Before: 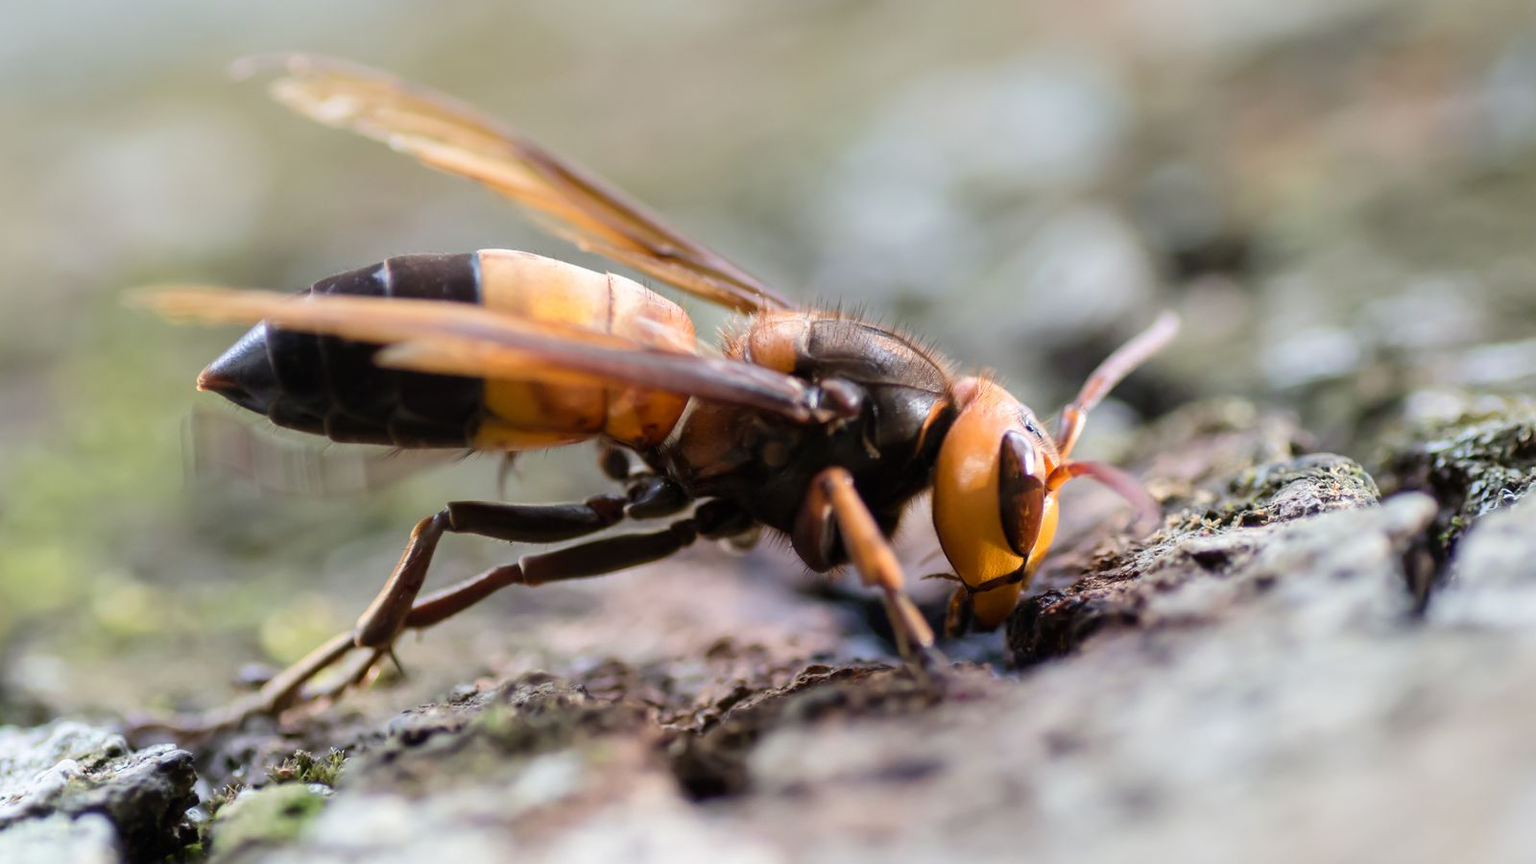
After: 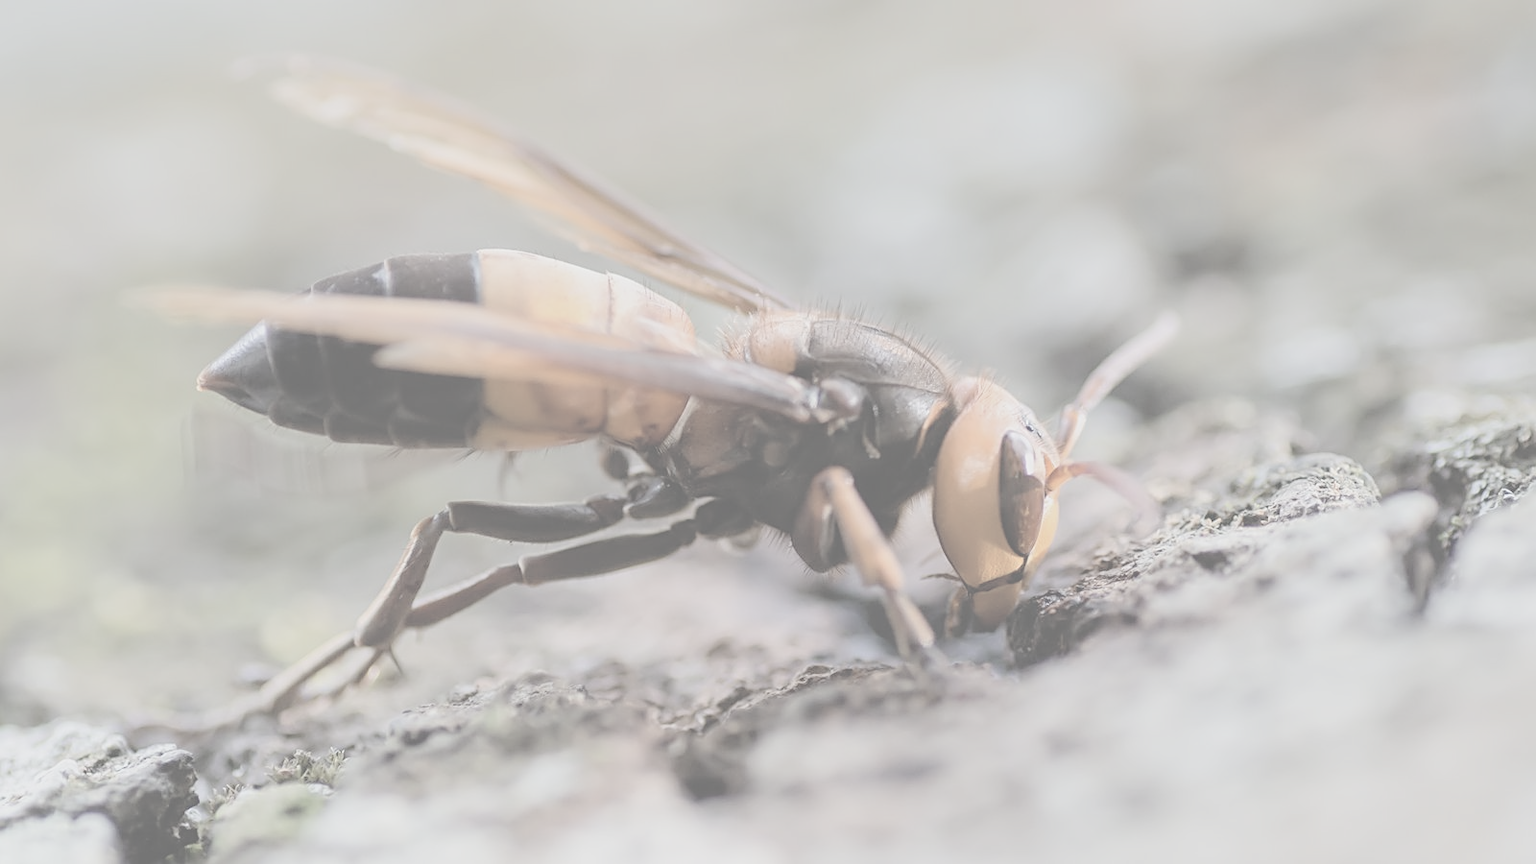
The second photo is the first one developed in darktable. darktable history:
contrast brightness saturation: contrast -0.332, brightness 0.741, saturation -0.766
sharpen: on, module defaults
